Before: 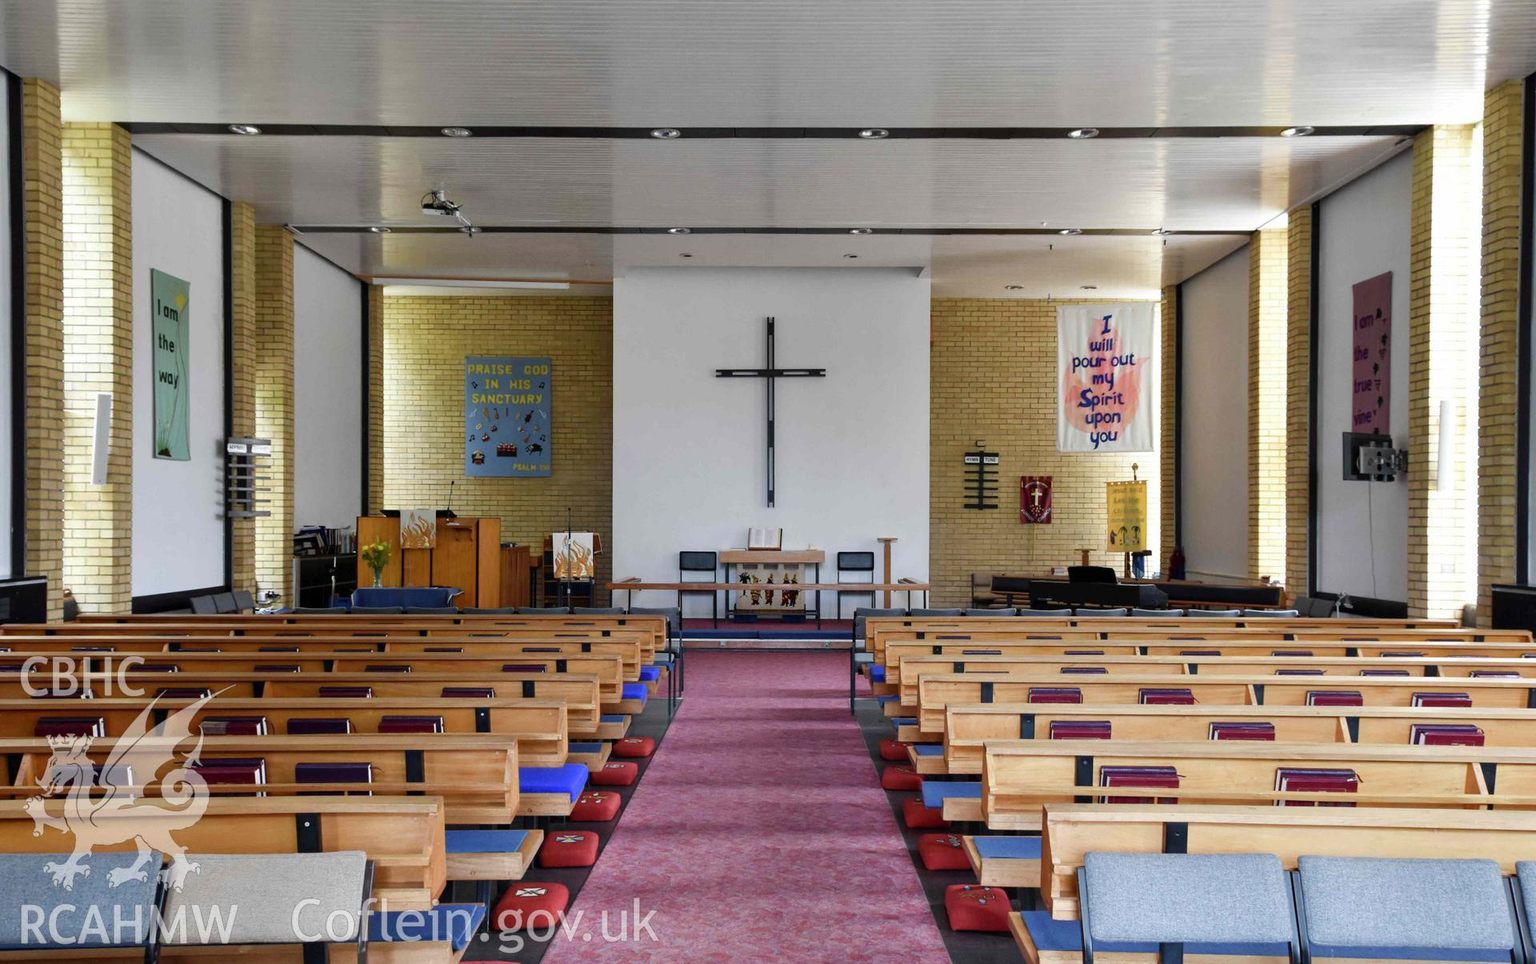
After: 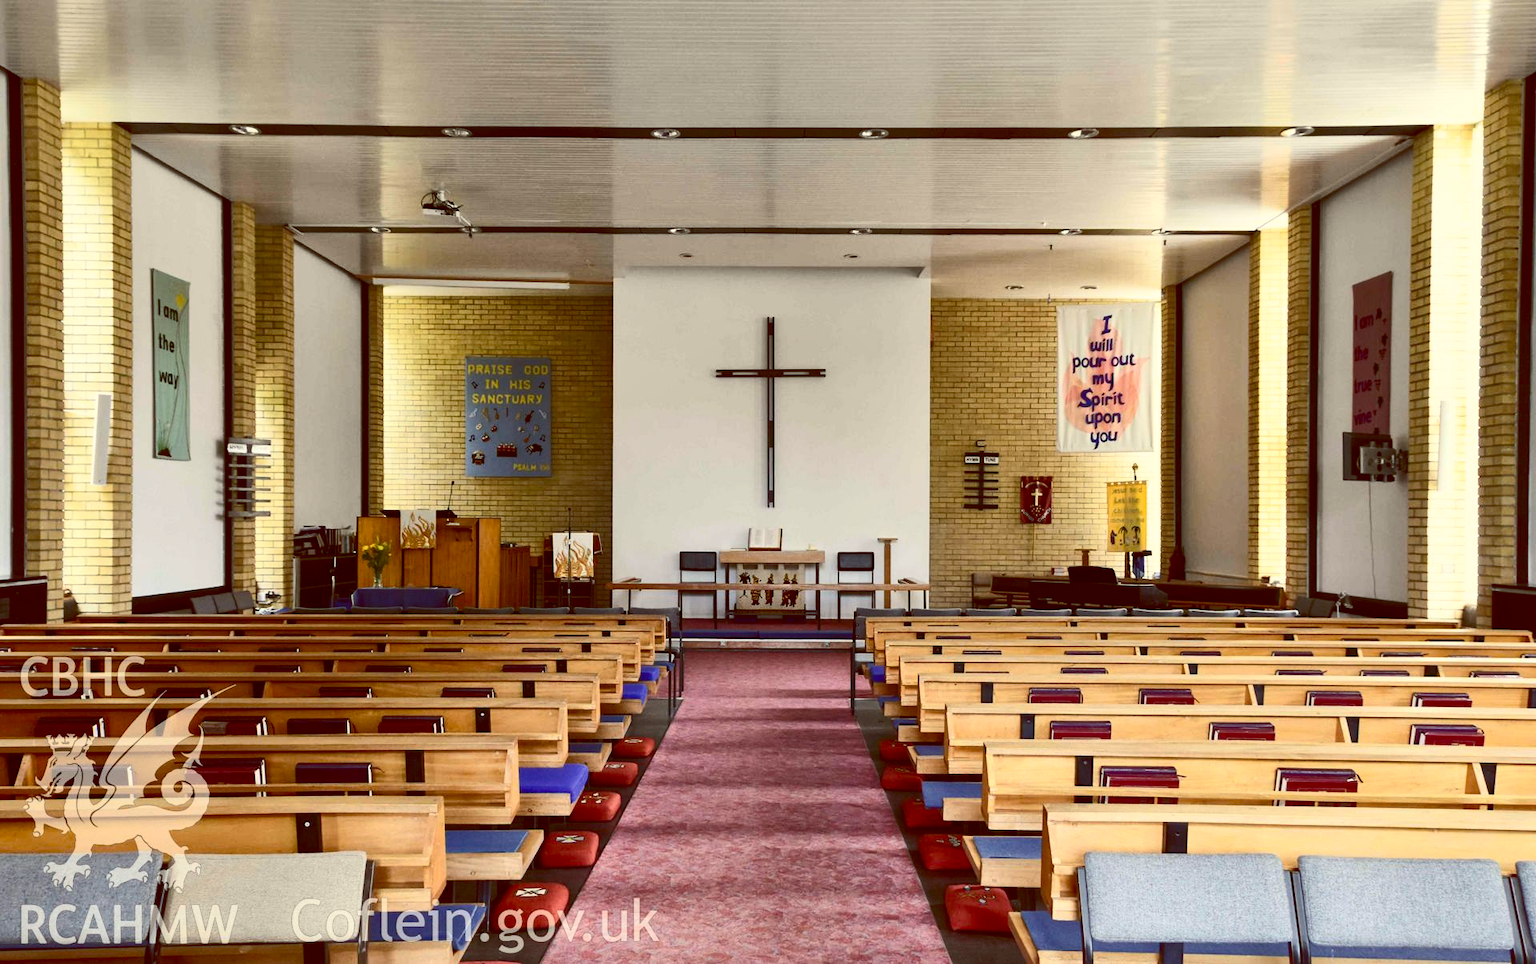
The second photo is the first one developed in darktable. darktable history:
contrast brightness saturation: contrast 0.39, brightness 0.1
shadows and highlights: on, module defaults
color balance: lift [1.001, 1.007, 1, 0.993], gamma [1.023, 1.026, 1.01, 0.974], gain [0.964, 1.059, 1.073, 0.927]
